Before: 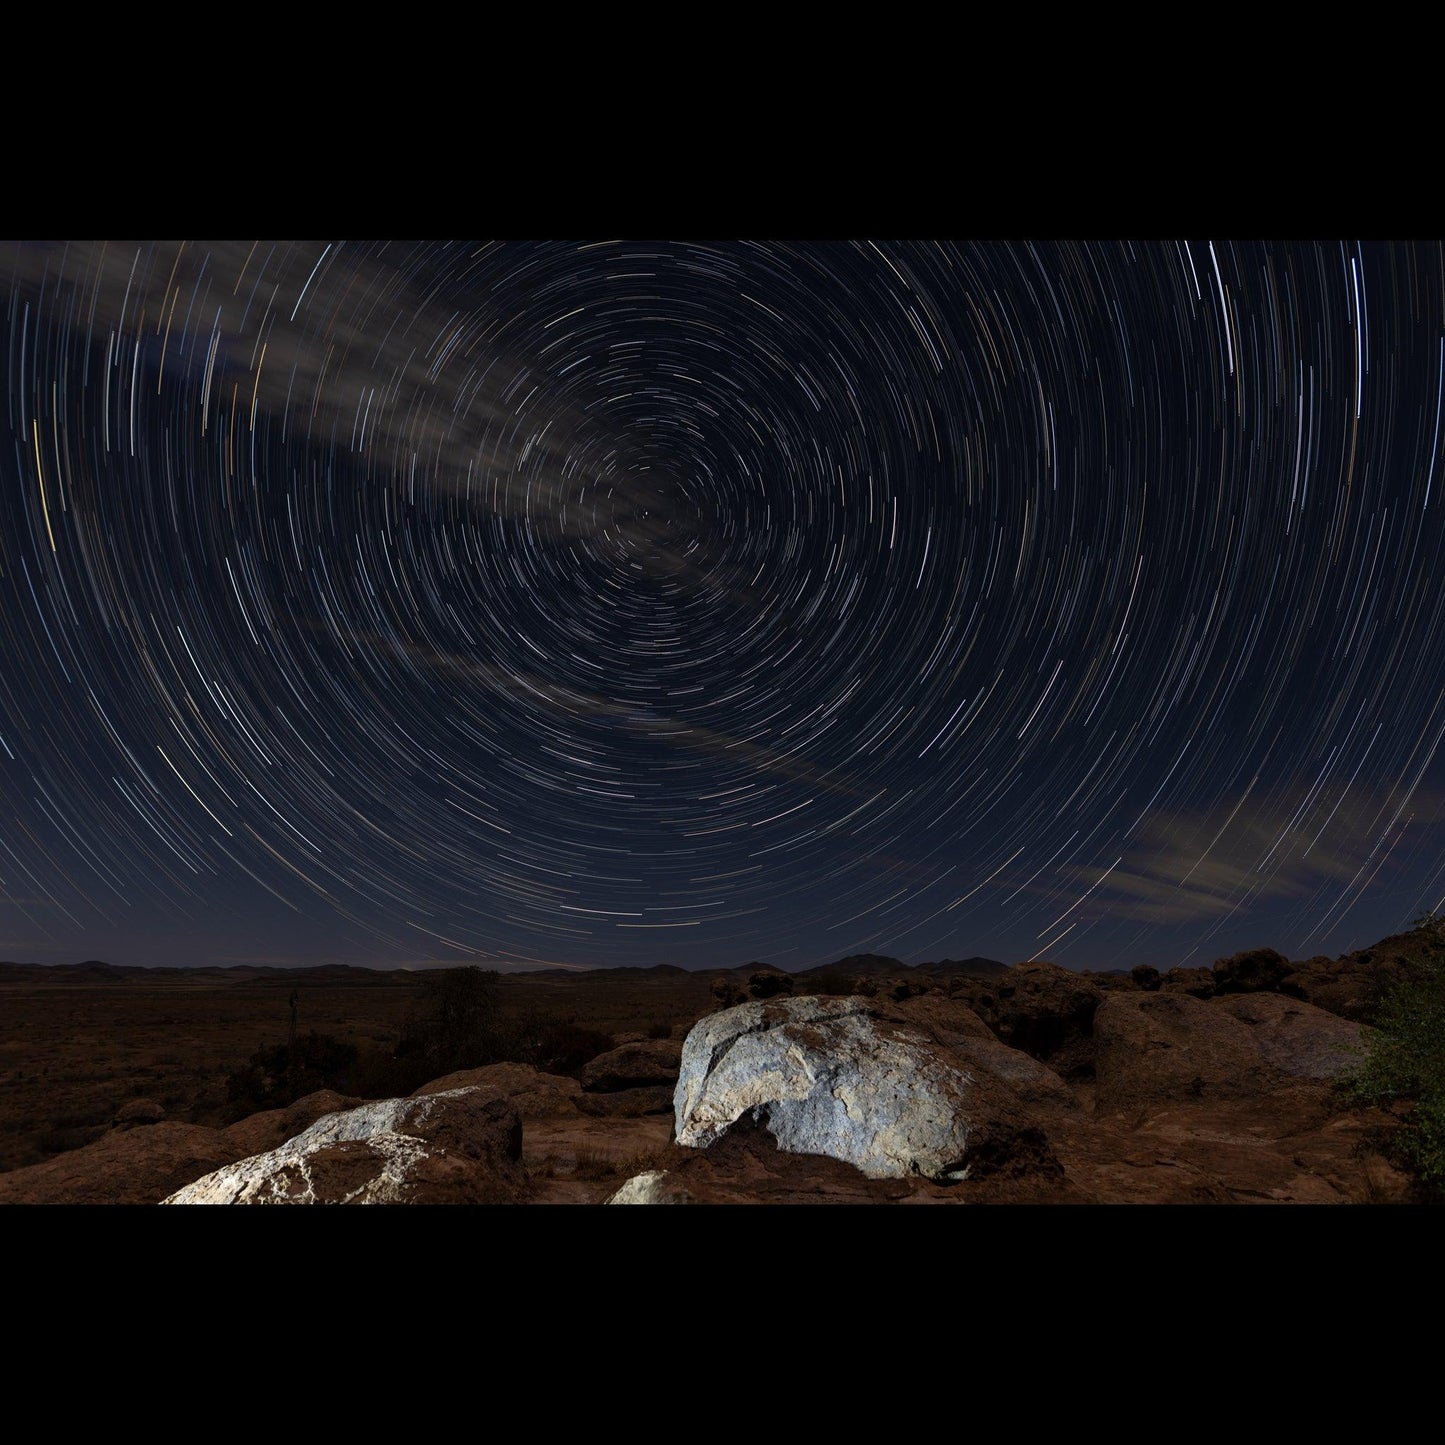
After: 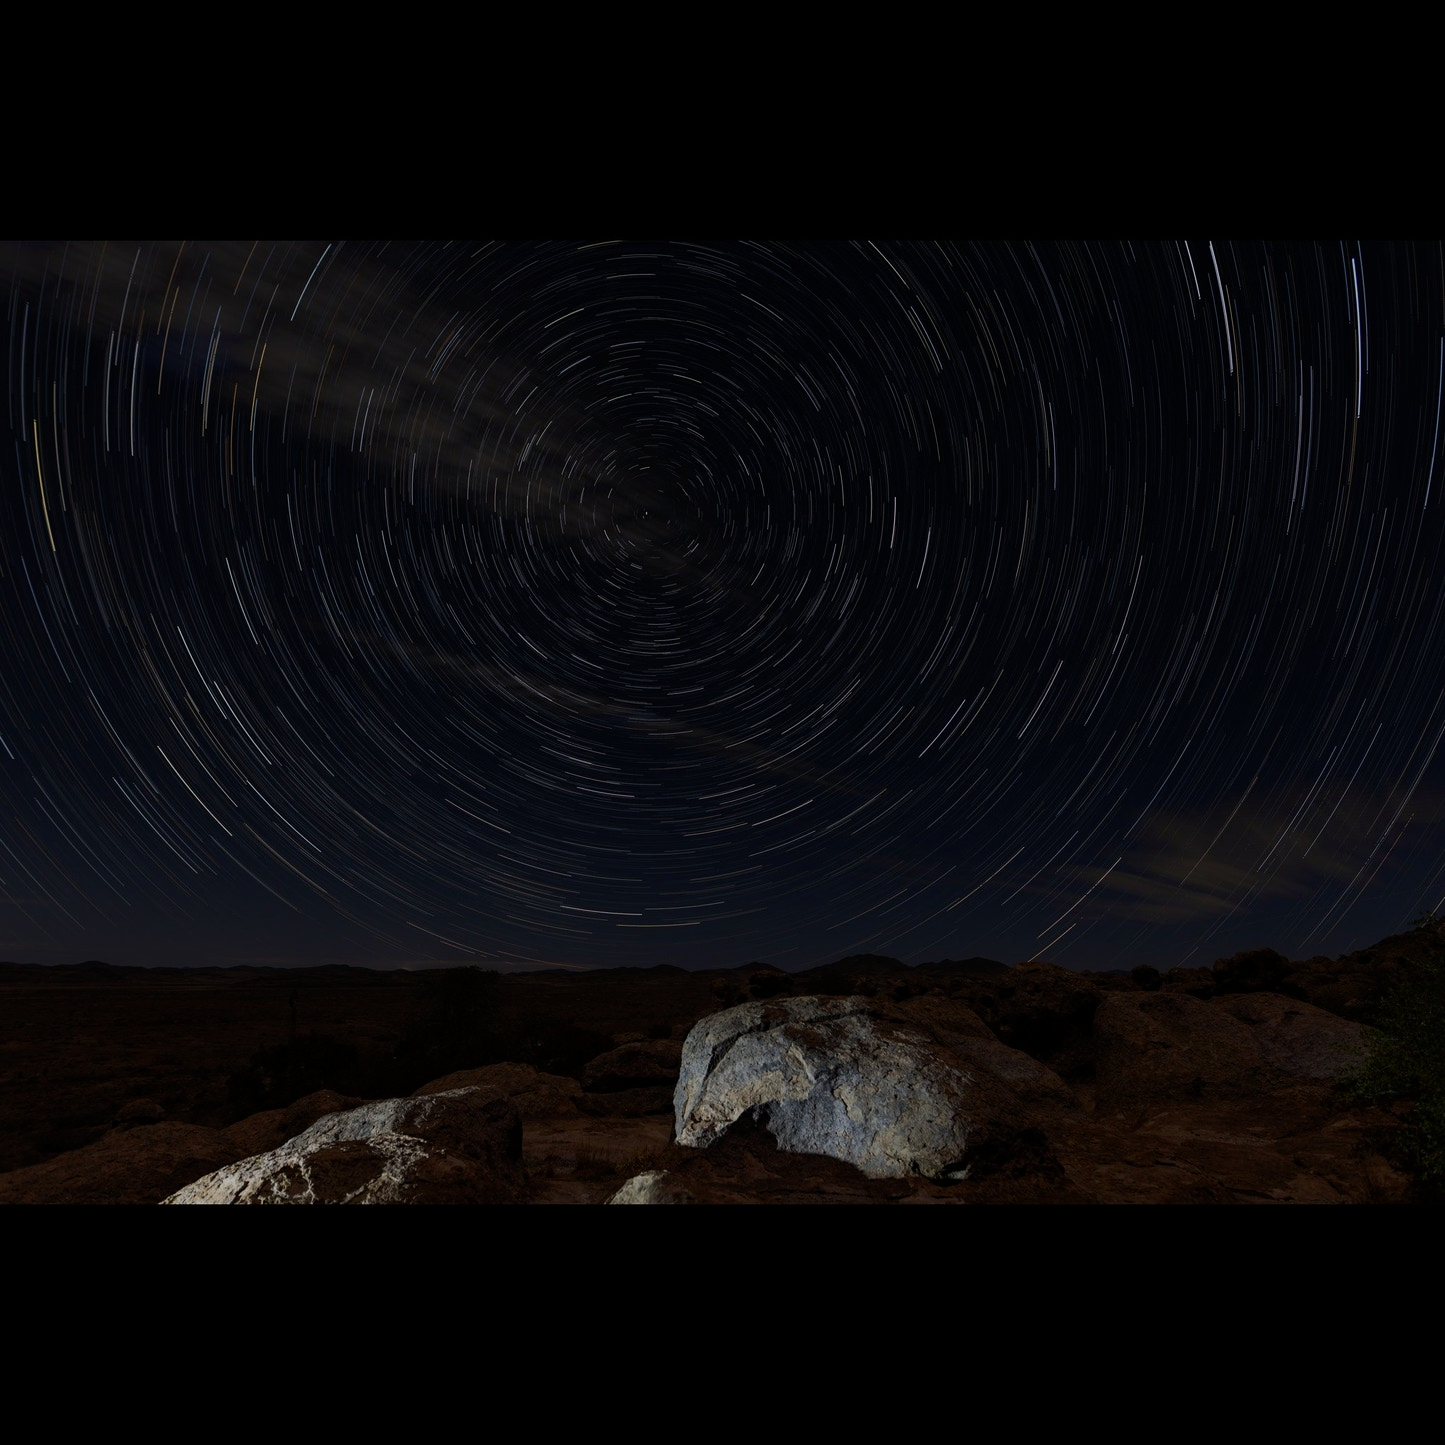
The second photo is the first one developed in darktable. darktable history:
exposure: exposure -1.39 EV, compensate exposure bias true, compensate highlight preservation false
tone equalizer: -8 EV -0.434 EV, -7 EV -0.39 EV, -6 EV -0.349 EV, -5 EV -0.217 EV, -3 EV 0.196 EV, -2 EV 0.326 EV, -1 EV 0.391 EV, +0 EV 0.443 EV, edges refinement/feathering 500, mask exposure compensation -1.57 EV, preserve details no
color balance rgb: perceptual saturation grading › global saturation 1.529%, perceptual saturation grading › highlights -1.078%, perceptual saturation grading › mid-tones 3.924%, perceptual saturation grading › shadows 8.64%
